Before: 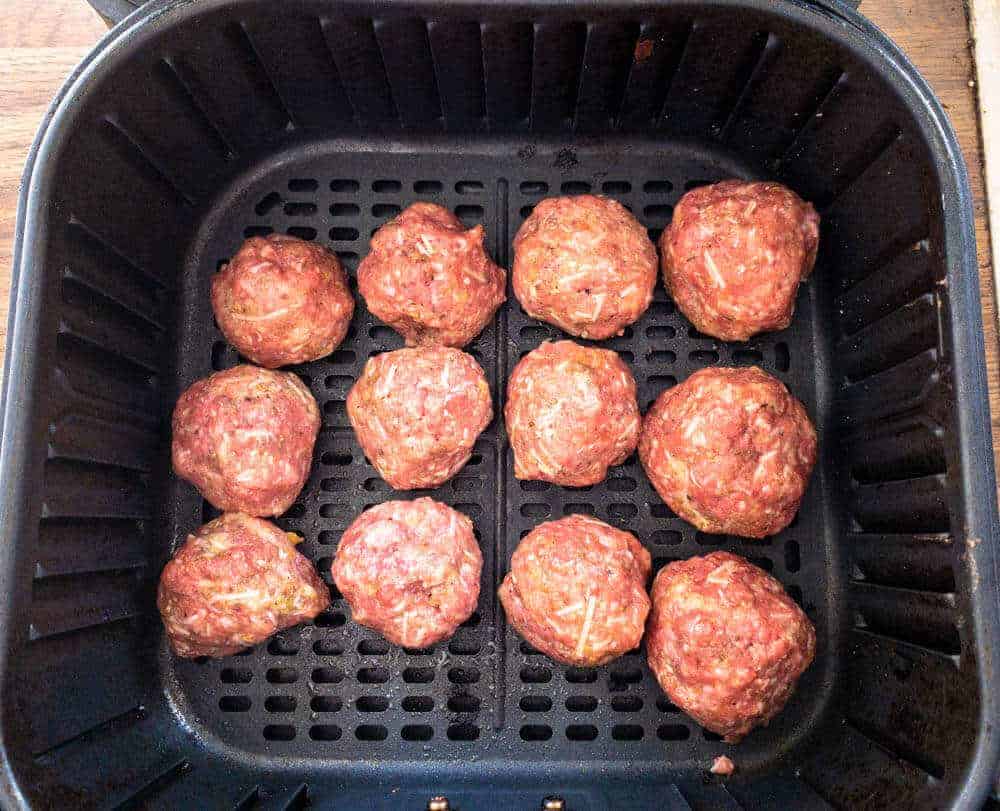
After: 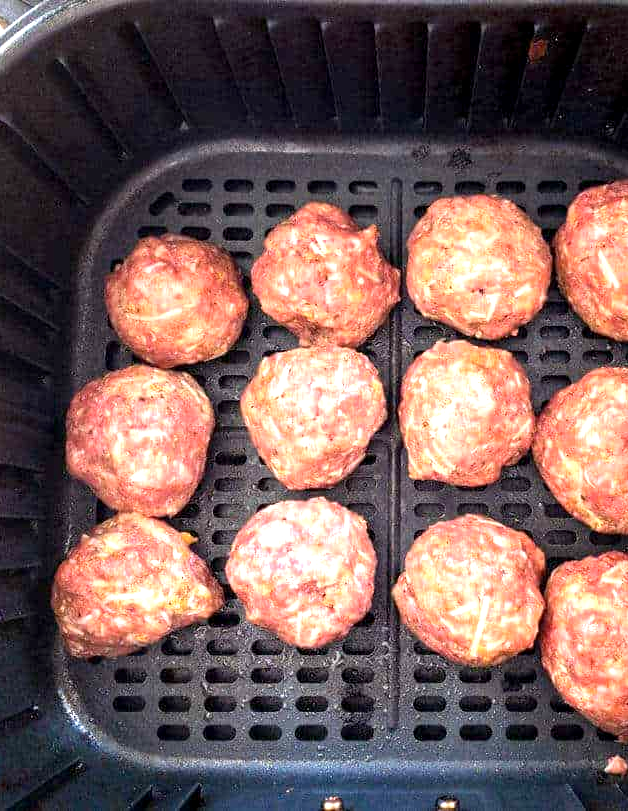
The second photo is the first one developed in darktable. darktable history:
exposure: black level correction 0.001, exposure 0.675 EV, compensate highlight preservation false
crop: left 10.644%, right 26.528%
